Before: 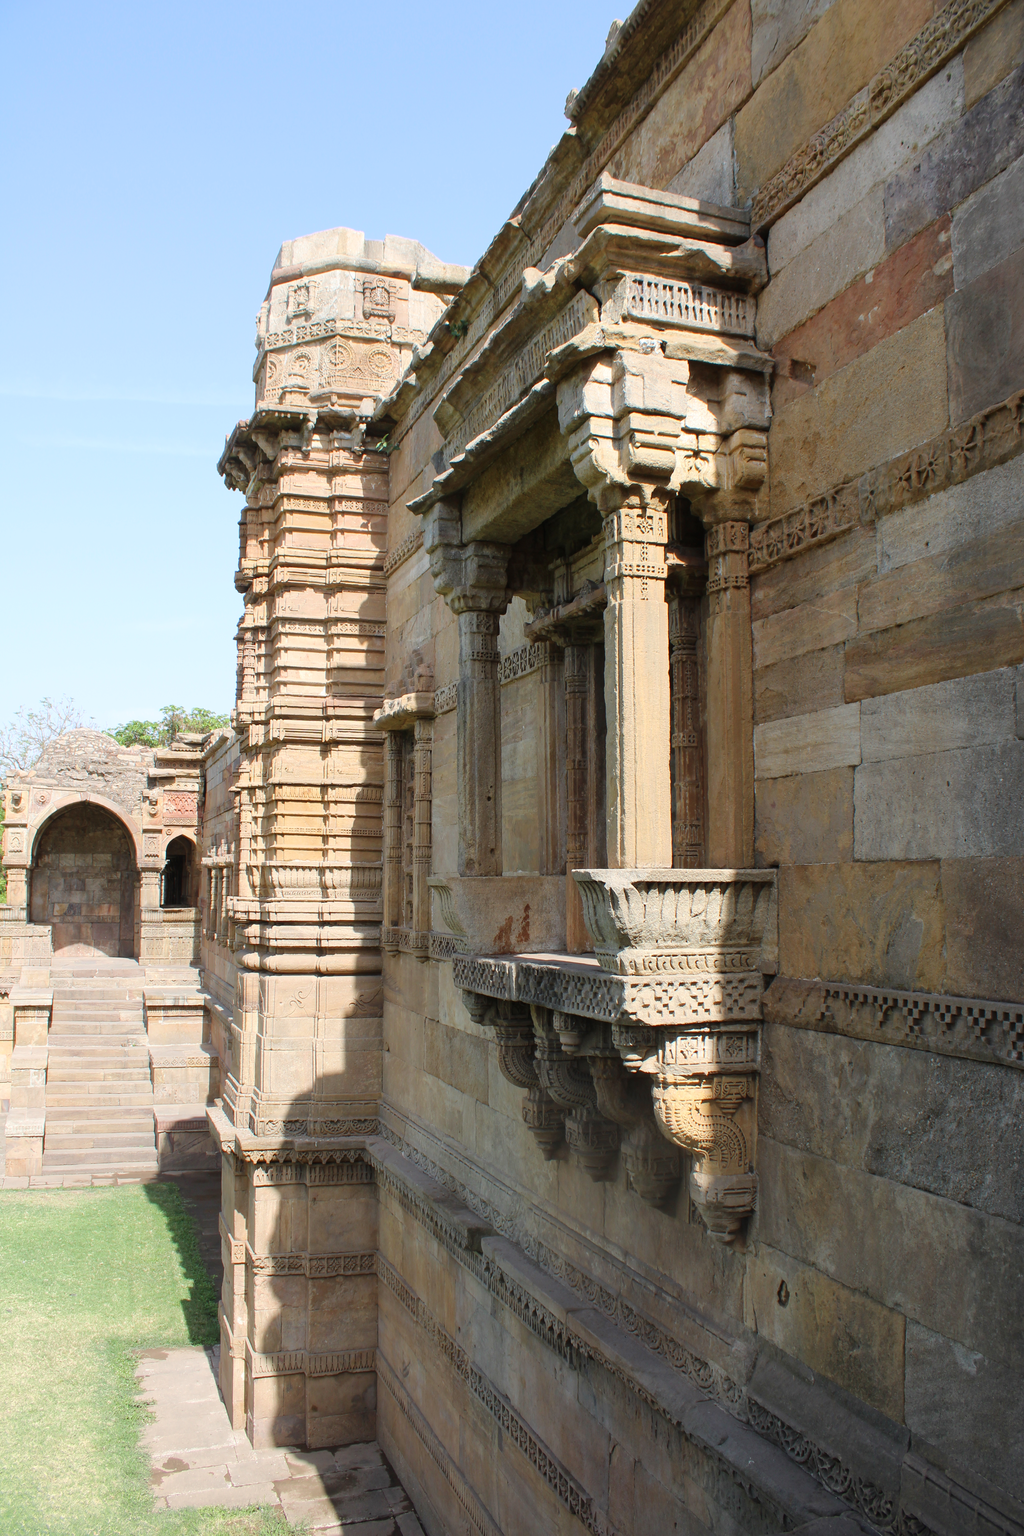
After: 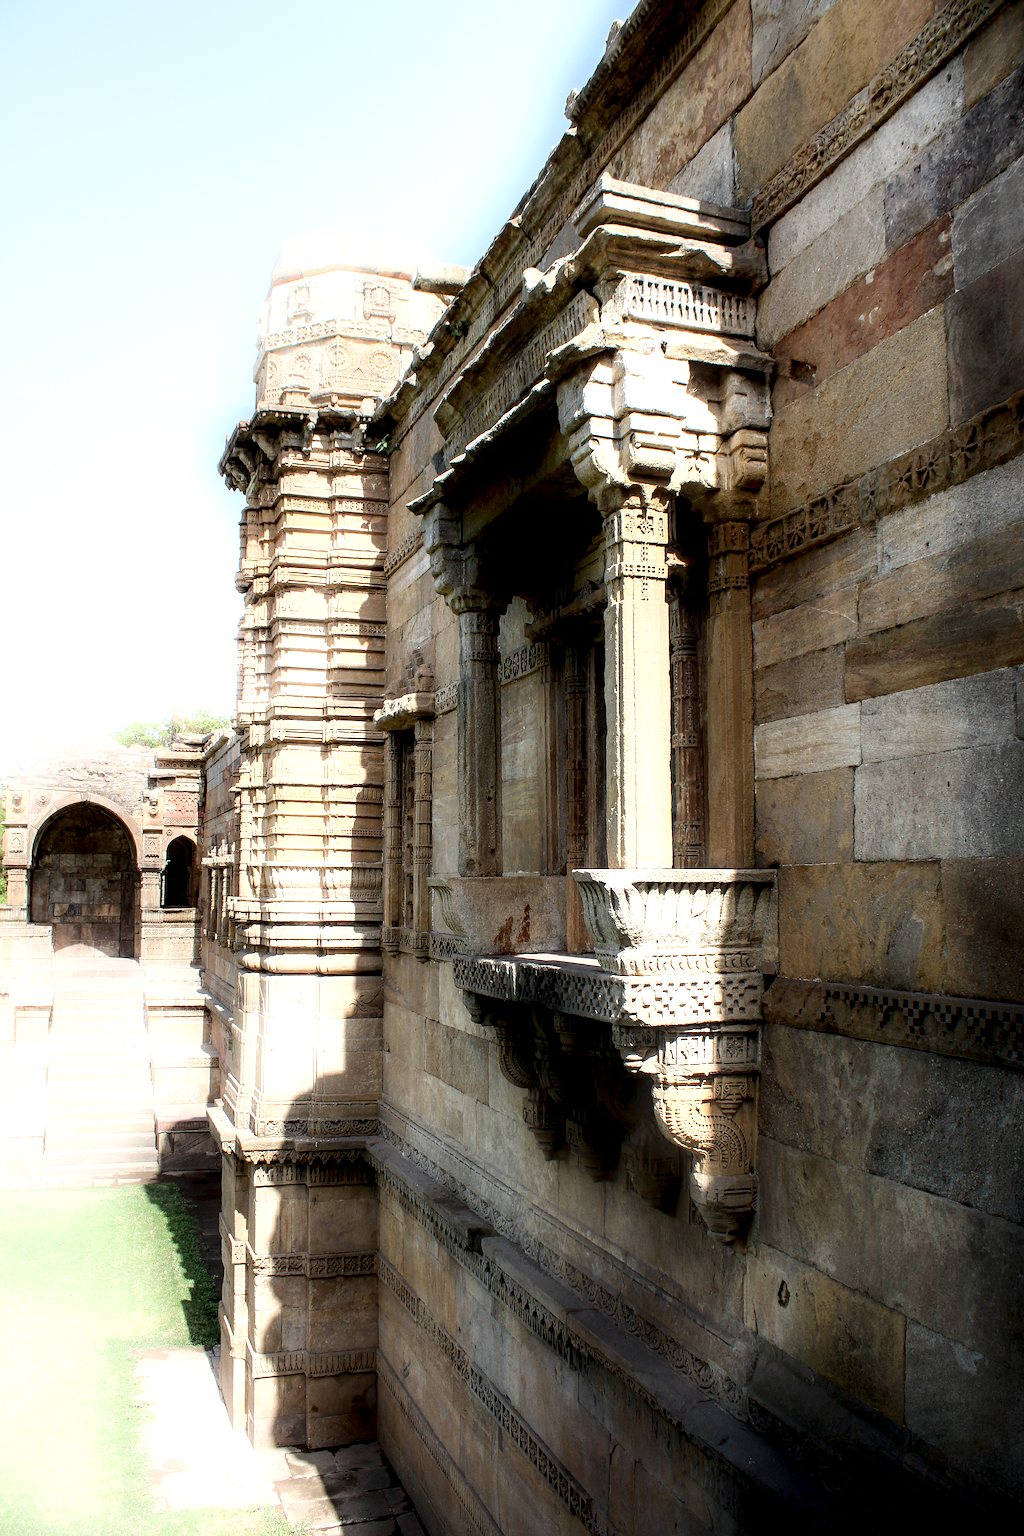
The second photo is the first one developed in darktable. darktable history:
sharpen: on, module defaults
grain: coarseness 0.09 ISO
tone equalizer: on, module defaults
shadows and highlights: shadows -90, highlights 90, soften with gaussian
local contrast: highlights 80%, shadows 57%, detail 175%, midtone range 0.602
